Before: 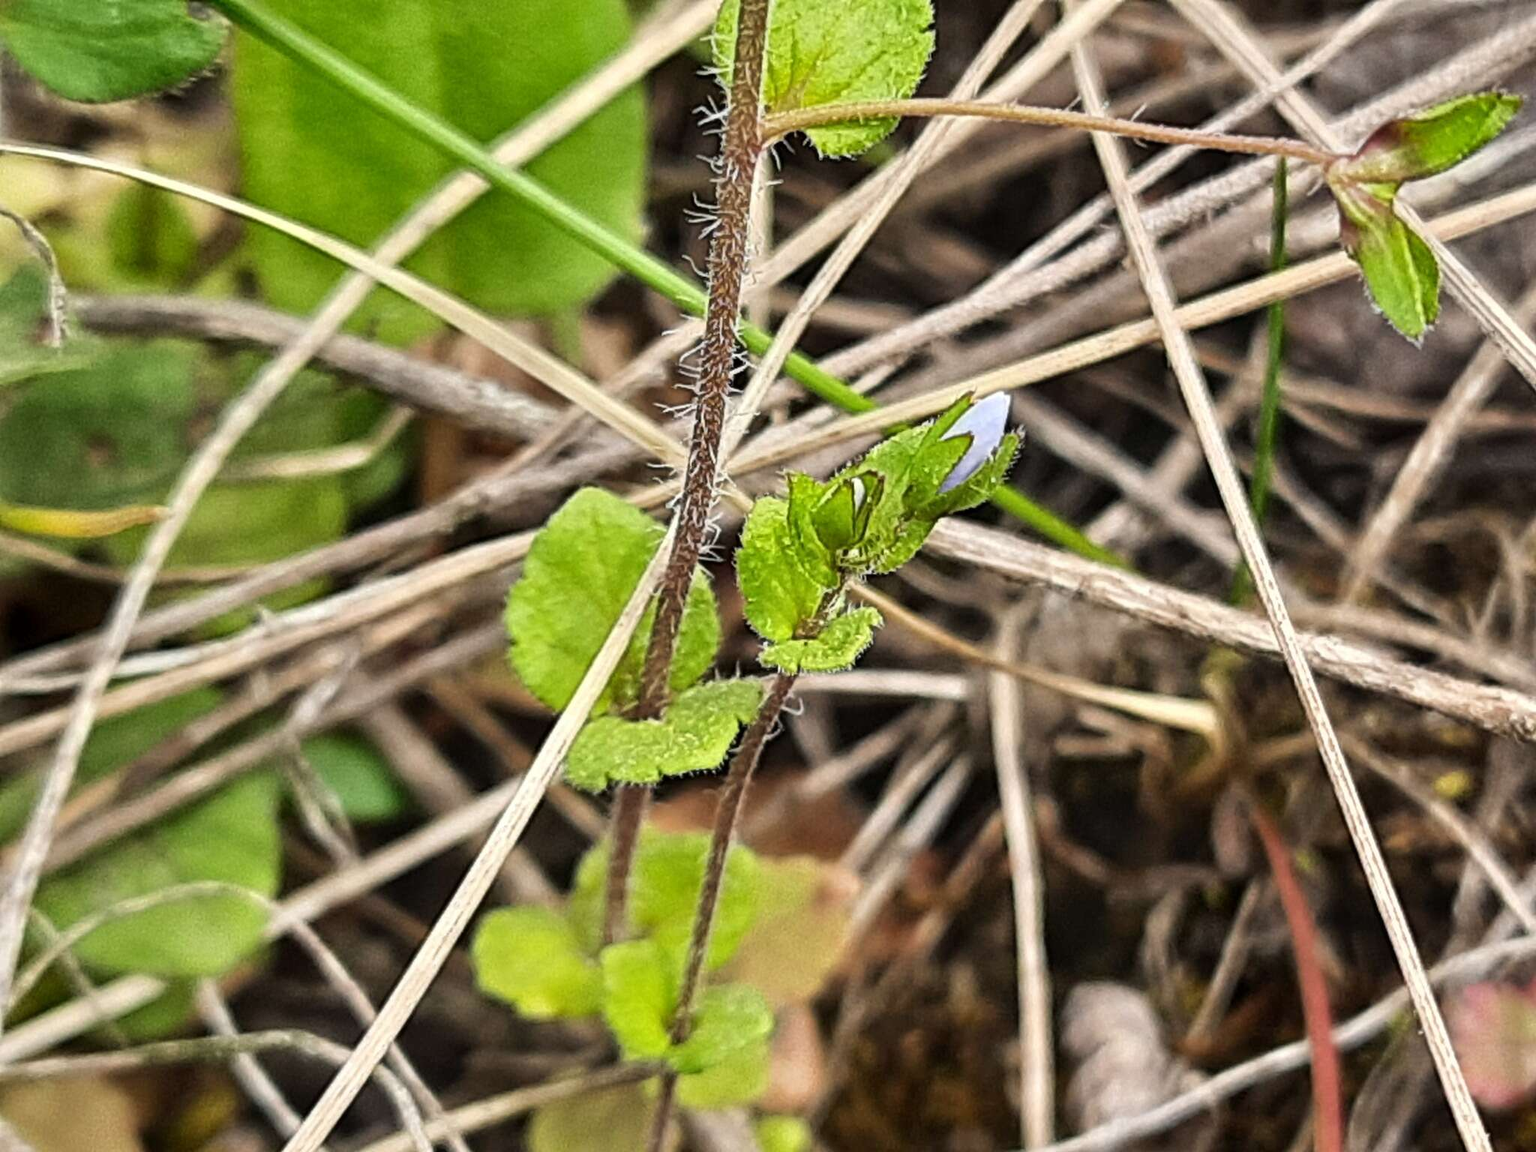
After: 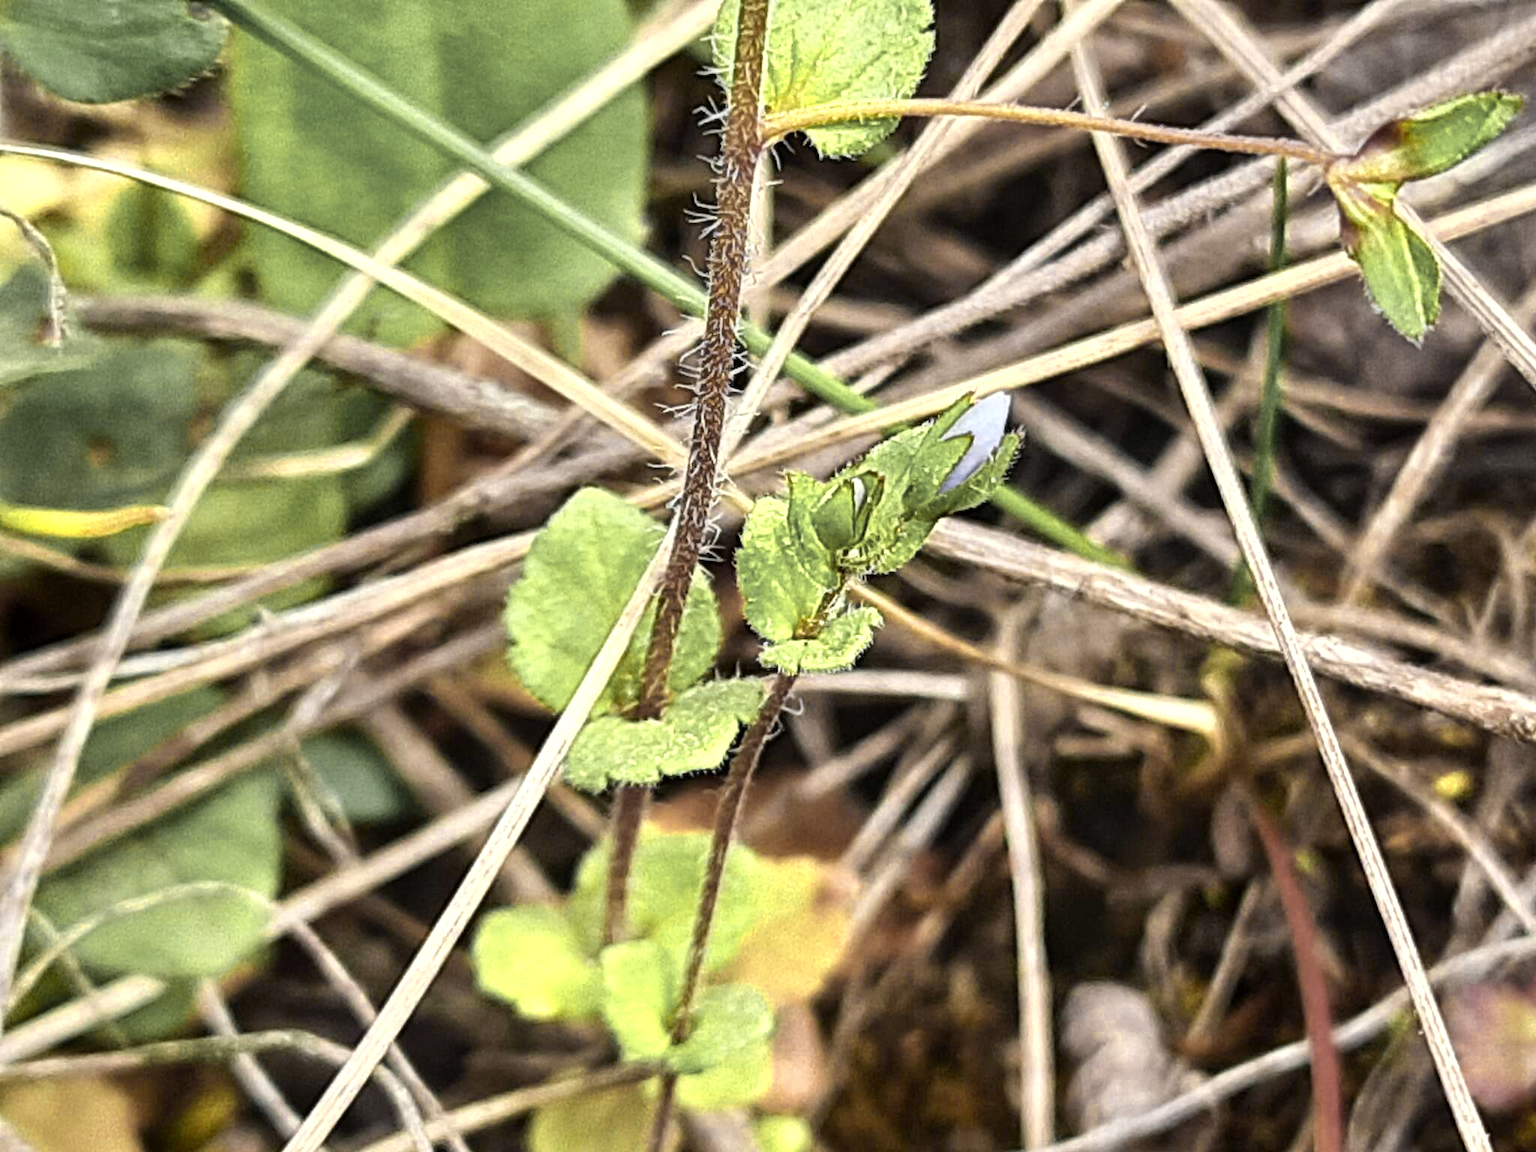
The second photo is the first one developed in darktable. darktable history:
color zones: curves: ch0 [(0.004, 0.306) (0.107, 0.448) (0.252, 0.656) (0.41, 0.398) (0.595, 0.515) (0.768, 0.628)]; ch1 [(0.07, 0.323) (0.151, 0.452) (0.252, 0.608) (0.346, 0.221) (0.463, 0.189) (0.61, 0.368) (0.735, 0.395) (0.921, 0.412)]; ch2 [(0, 0.476) (0.132, 0.512) (0.243, 0.512) (0.397, 0.48) (0.522, 0.376) (0.634, 0.536) (0.761, 0.46)]
